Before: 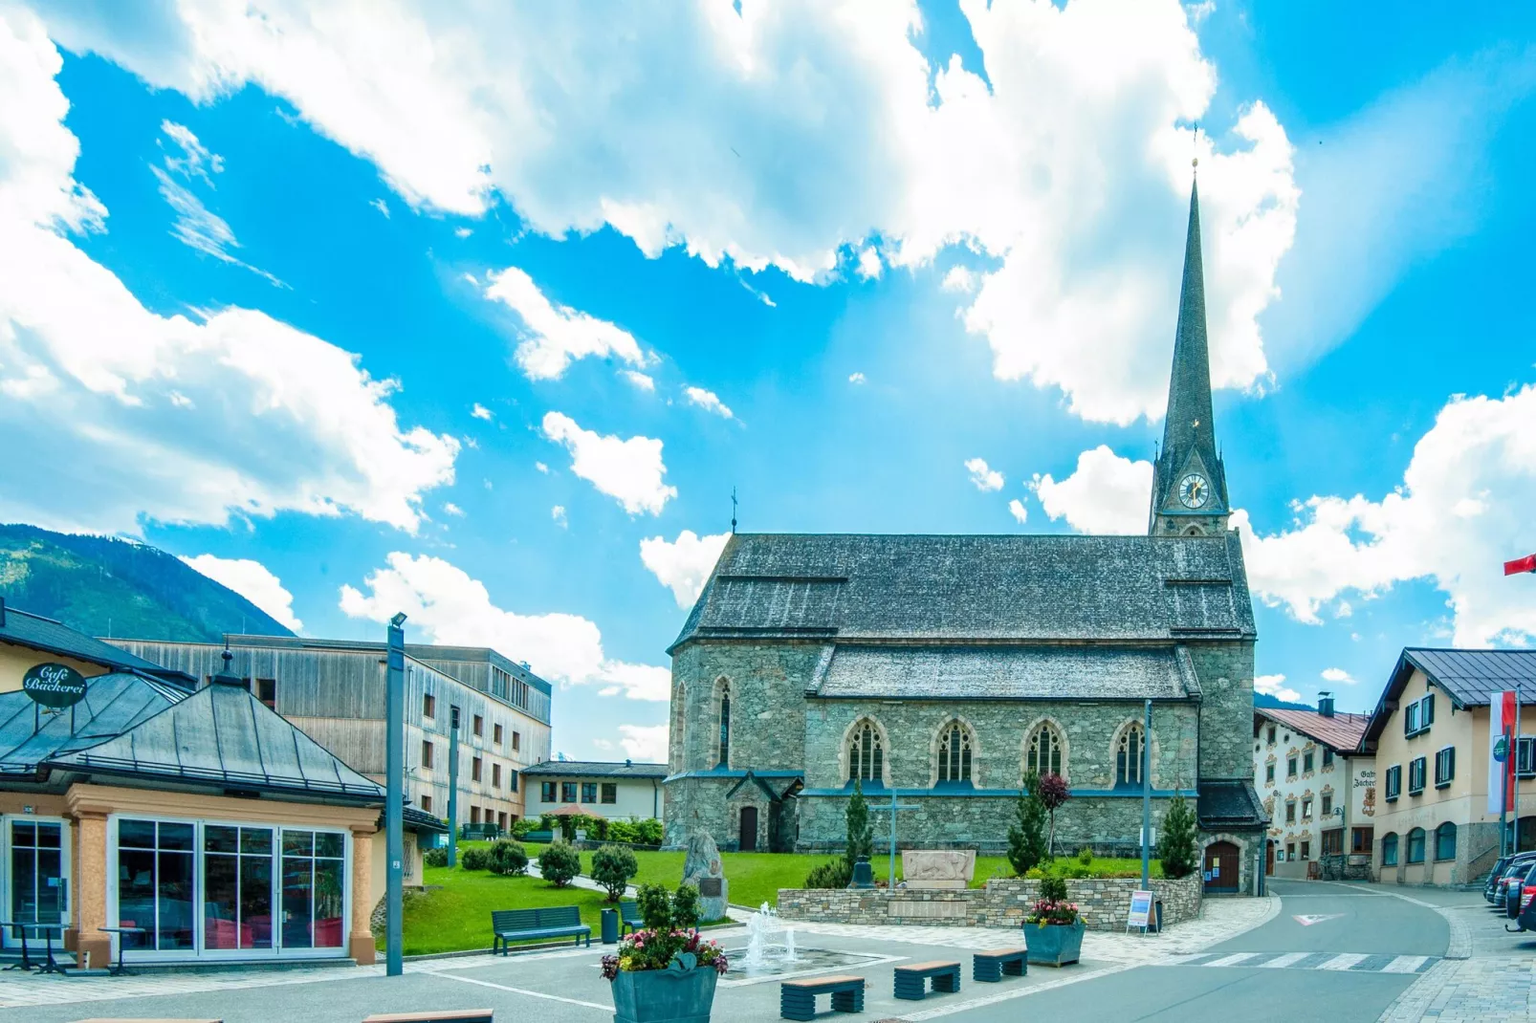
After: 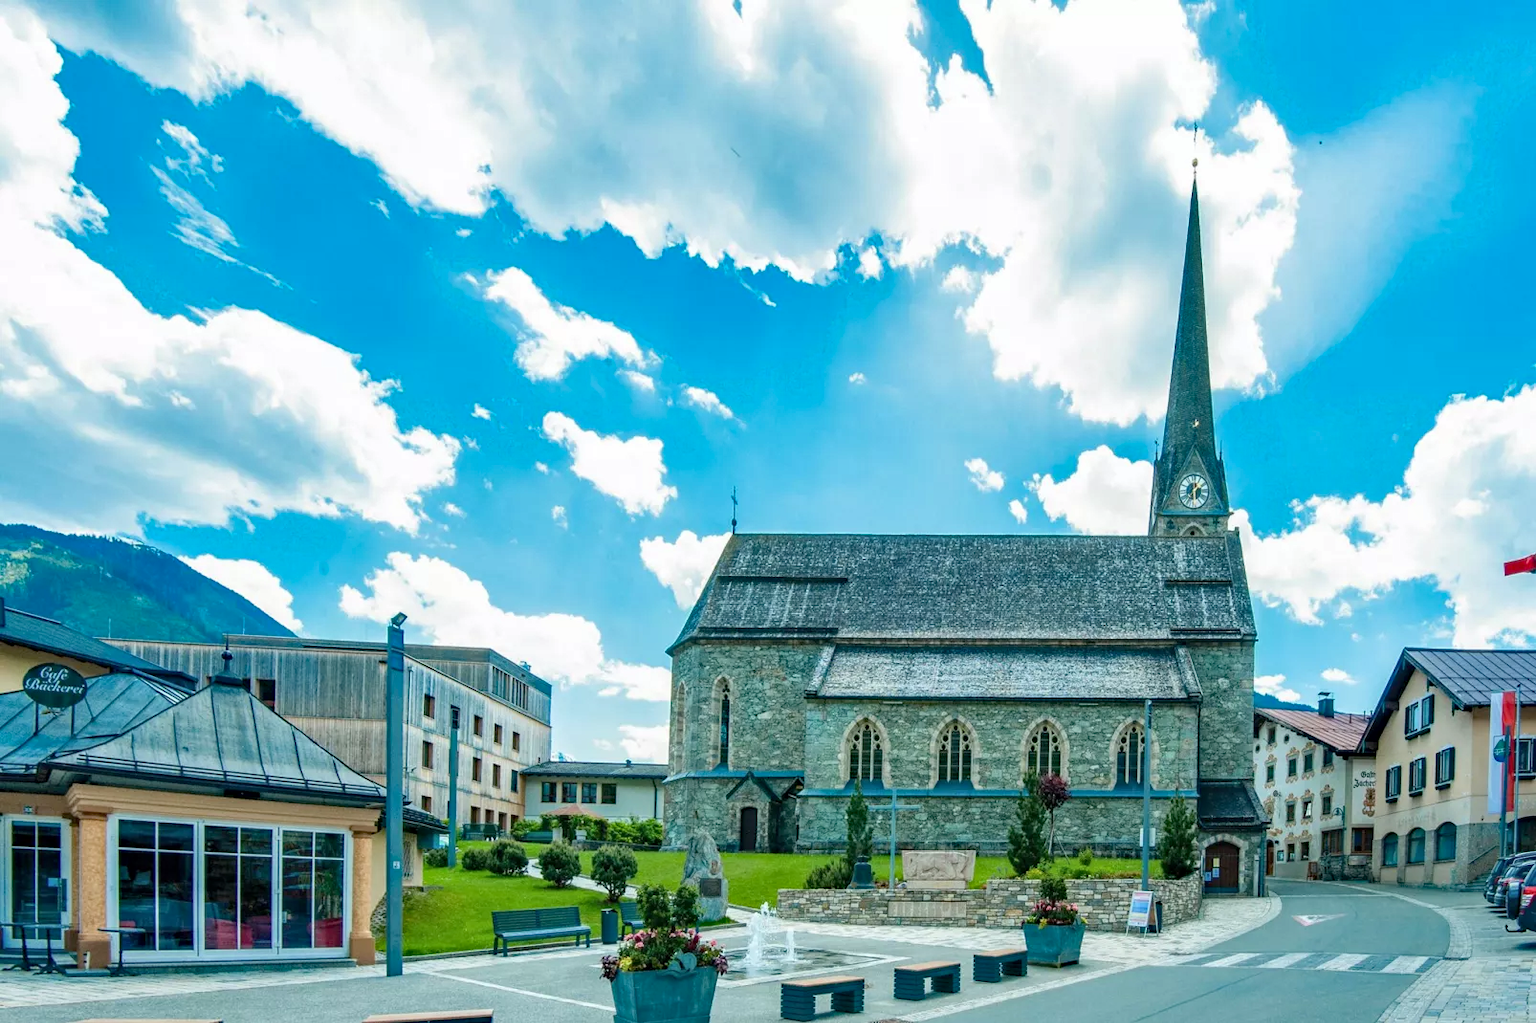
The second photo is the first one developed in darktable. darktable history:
contrast brightness saturation: saturation -0.07
shadows and highlights: shadows 34.33, highlights -35.21, soften with gaussian
haze removal: strength 0.296, distance 0.253, compatibility mode true, adaptive false
